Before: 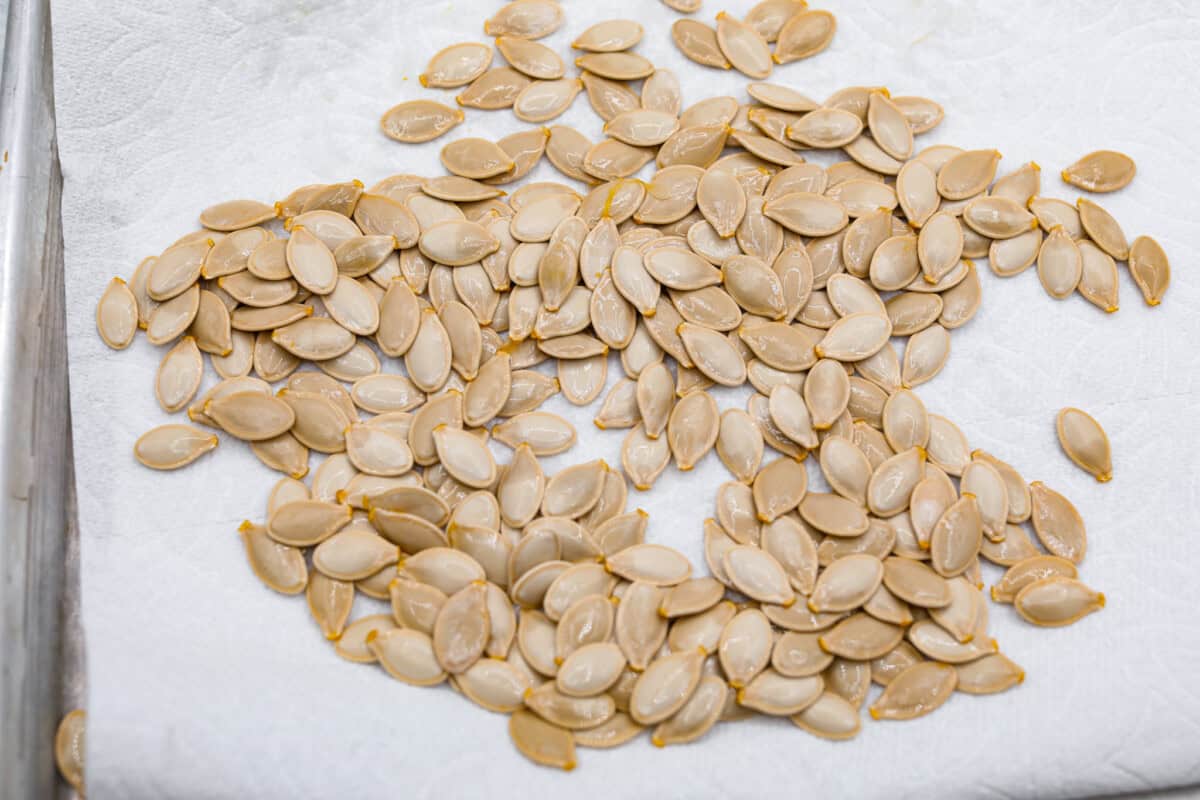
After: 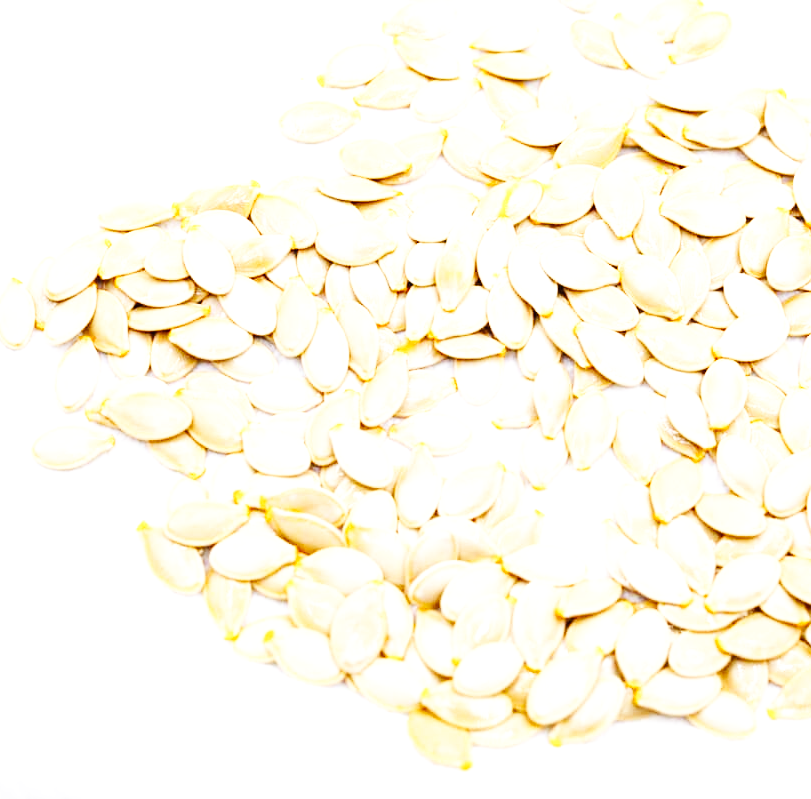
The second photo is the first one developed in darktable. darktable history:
exposure: black level correction 0, exposure 1.001 EV, compensate highlight preservation false
base curve: curves: ch0 [(0, 0.003) (0.001, 0.002) (0.006, 0.004) (0.02, 0.022) (0.048, 0.086) (0.094, 0.234) (0.162, 0.431) (0.258, 0.629) (0.385, 0.8) (0.548, 0.918) (0.751, 0.988) (1, 1)], preserve colors none
crop and rotate: left 8.622%, right 23.735%
tone equalizer: on, module defaults
